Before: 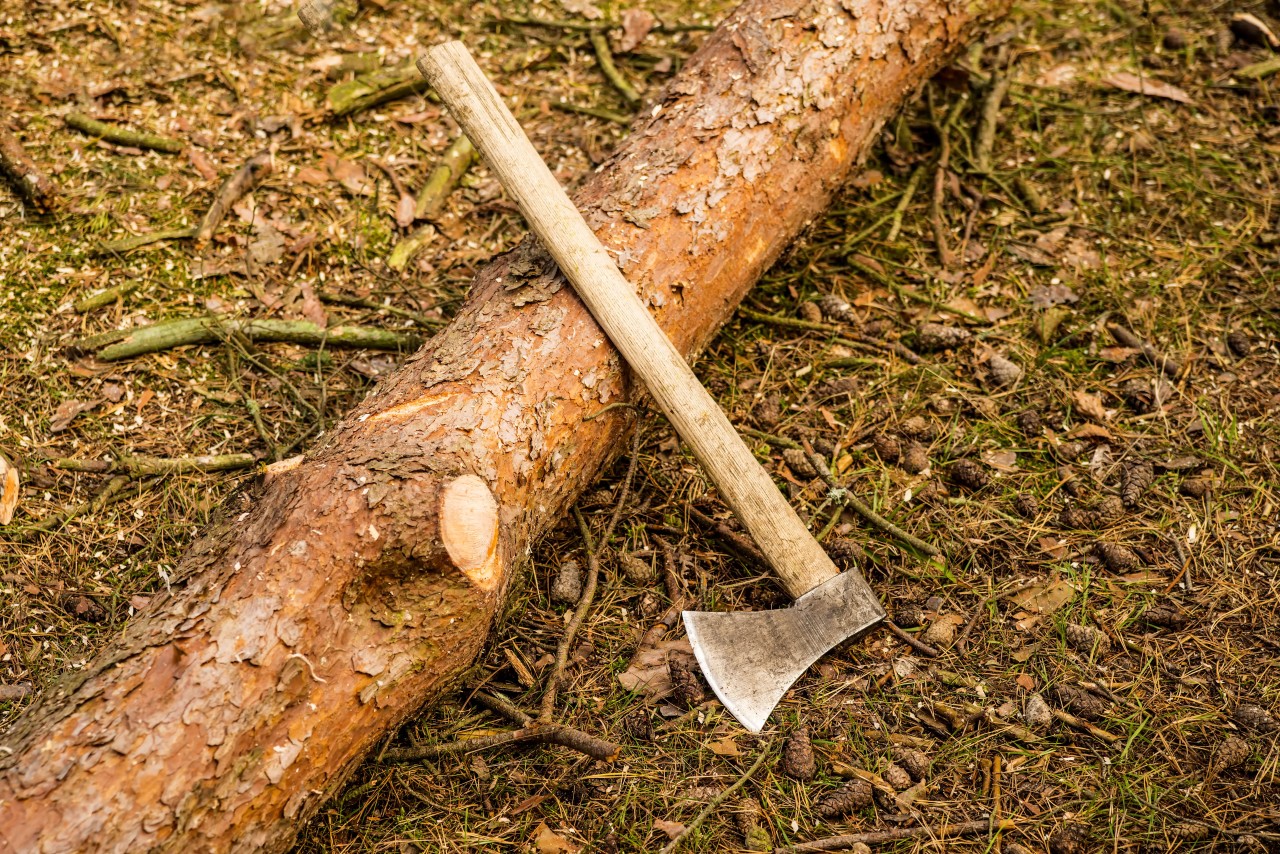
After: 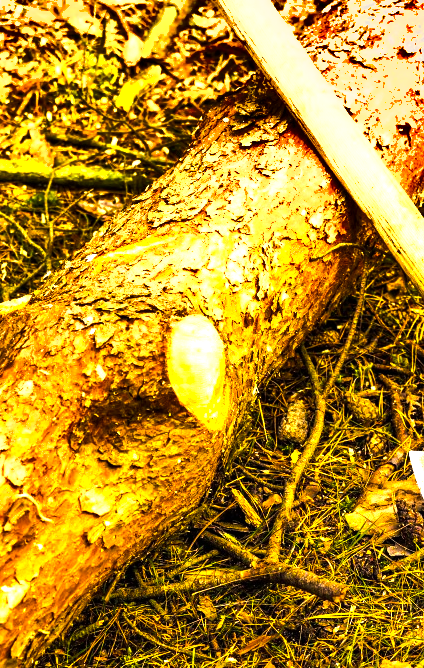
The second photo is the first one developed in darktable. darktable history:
crop and rotate: left 21.355%, top 18.75%, right 45.473%, bottom 2.993%
exposure: black level correction 0, exposure 1.1 EV, compensate exposure bias true, compensate highlight preservation false
contrast equalizer: y [[0.5 ×6], [0.5 ×6], [0.5, 0.5, 0.501, 0.545, 0.707, 0.863], [0 ×6], [0 ×6]]
shadows and highlights: shadows color adjustment 97.98%, highlights color adjustment 59.15%, low approximation 0.01, soften with gaussian
color balance rgb: shadows lift › chroma 2.929%, shadows lift › hue 240.95°, power › luminance -14.988%, highlights gain › luminance 5.574%, highlights gain › chroma 2.512%, highlights gain › hue 91.33°, perceptual saturation grading › global saturation 59.481%, perceptual saturation grading › highlights 20.507%, perceptual saturation grading › shadows -49.873%, perceptual brilliance grading › global brilliance 14.638%, perceptual brilliance grading › shadows -34.418%, global vibrance 2.069%
